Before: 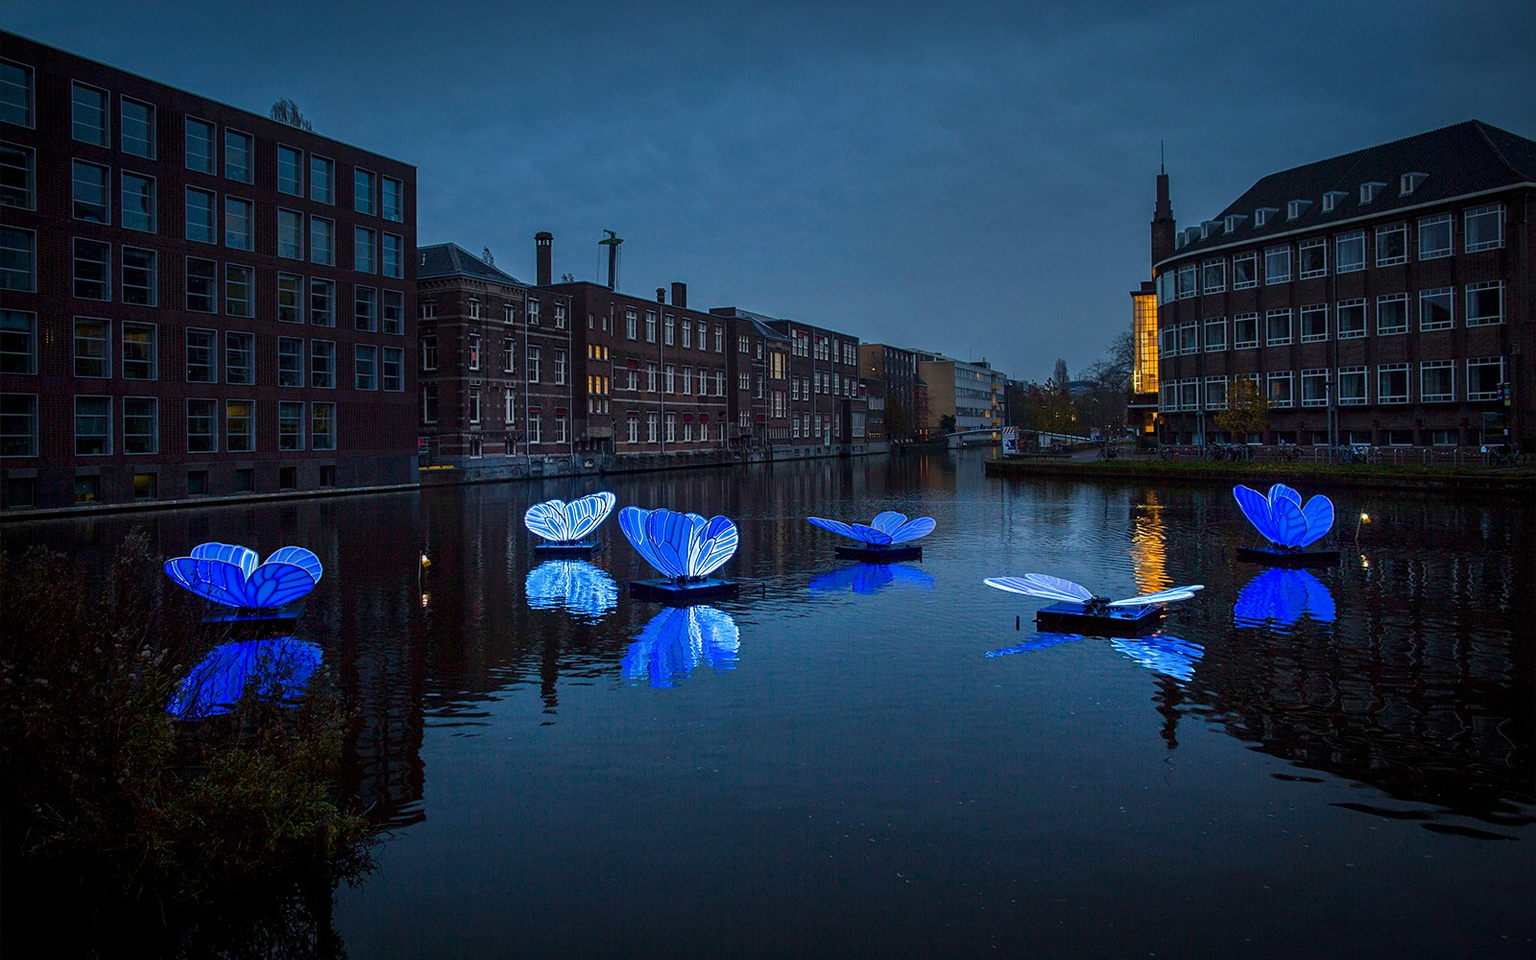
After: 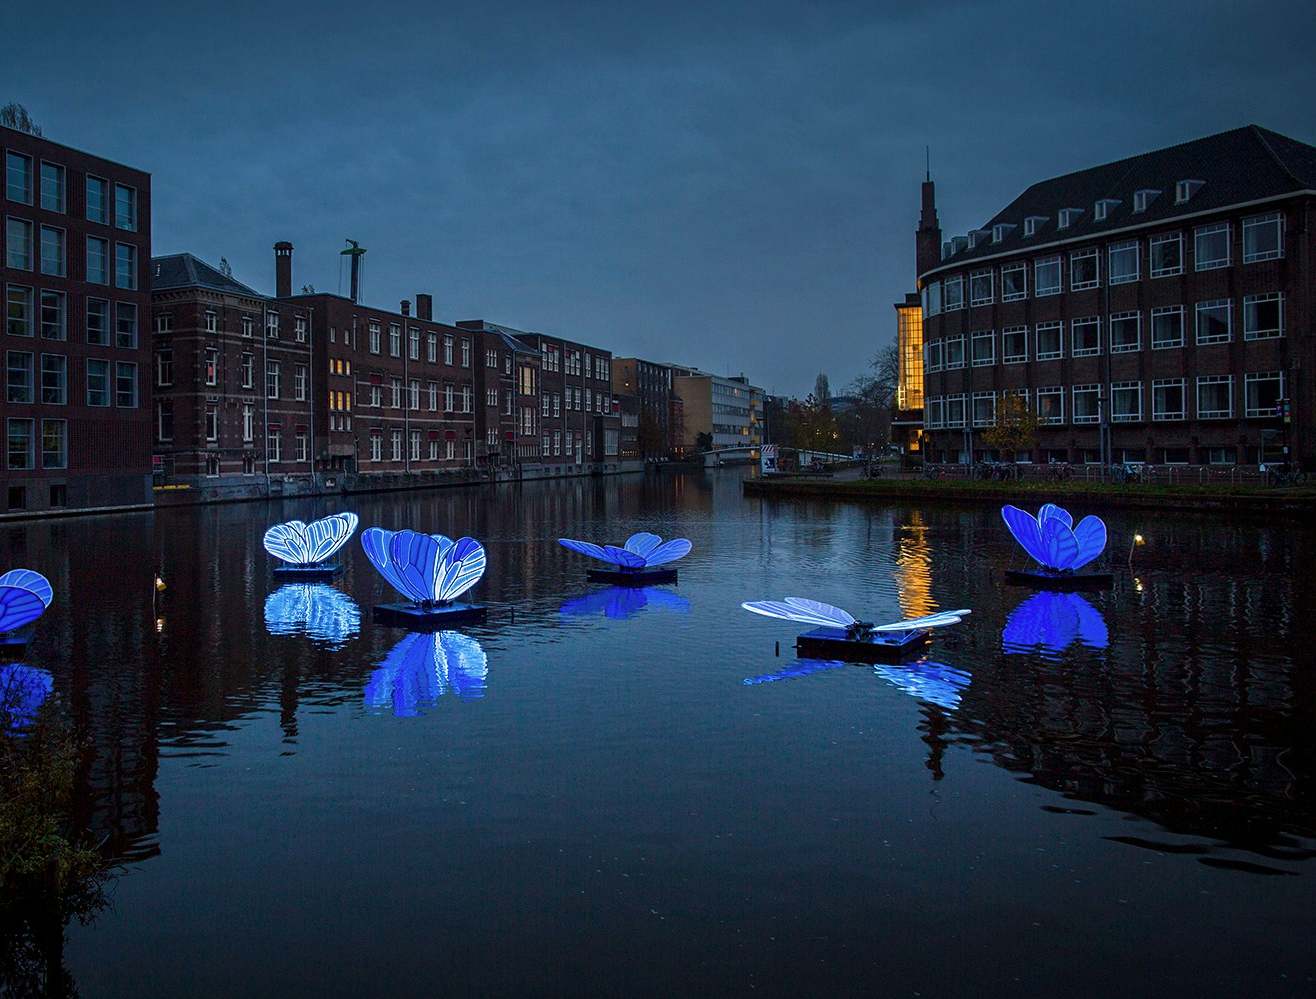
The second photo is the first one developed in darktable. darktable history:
contrast brightness saturation: saturation -0.065
crop: left 17.699%, bottom 0.028%
